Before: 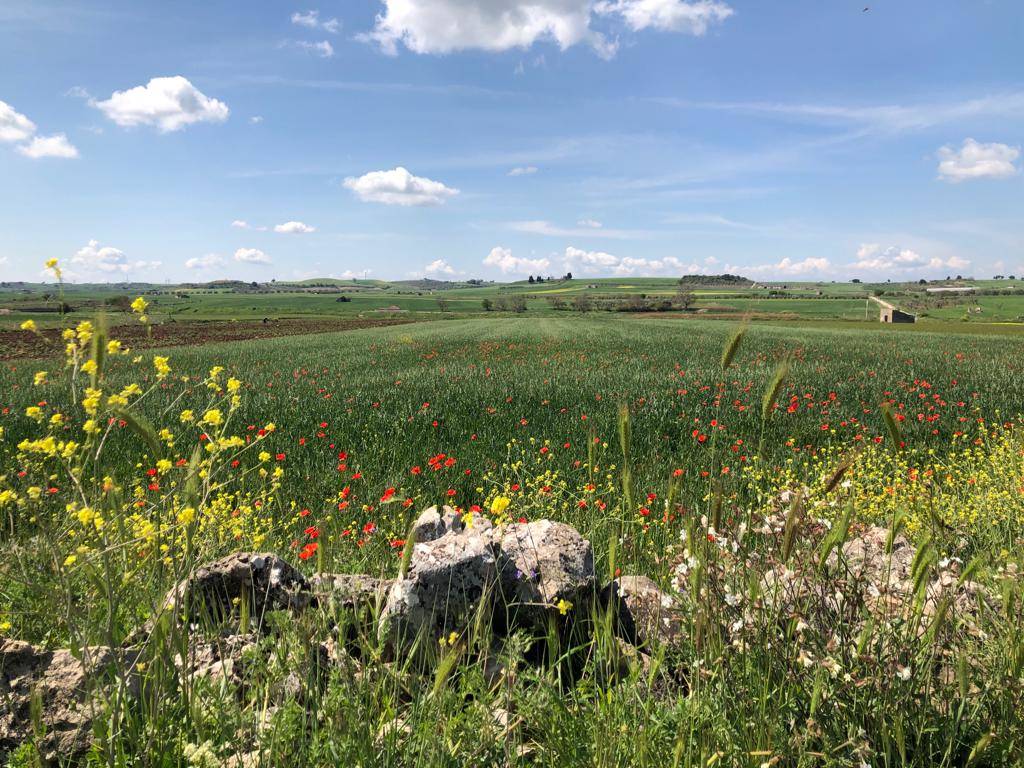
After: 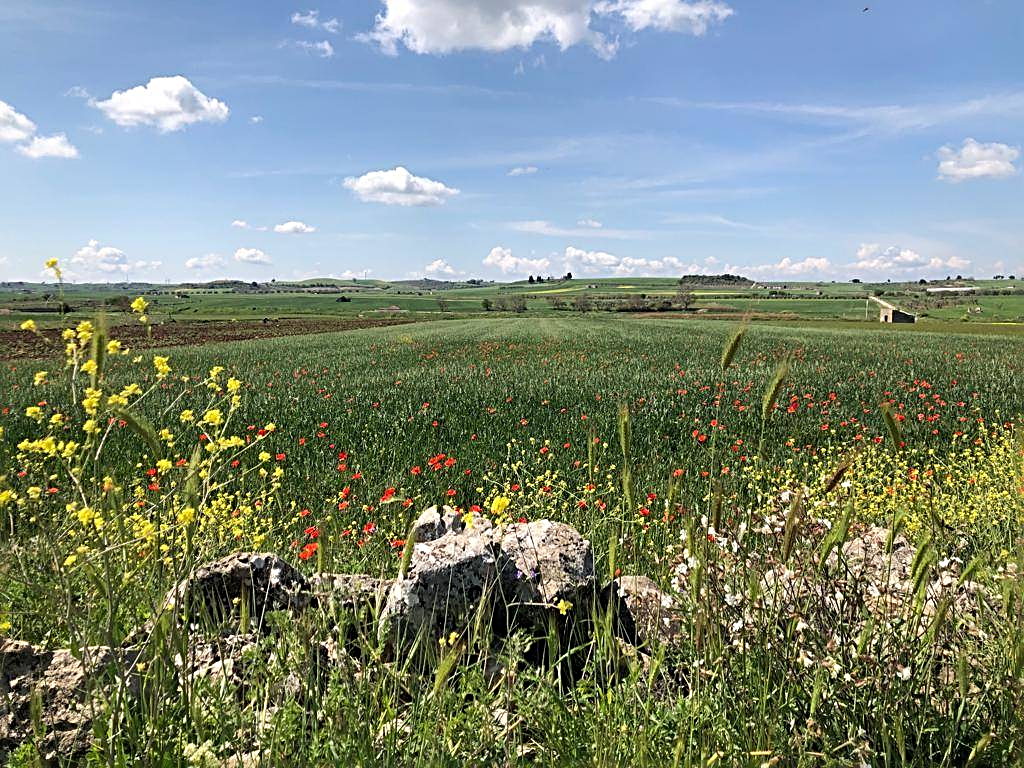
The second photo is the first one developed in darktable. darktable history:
sharpen: radius 2.845, amount 0.722
